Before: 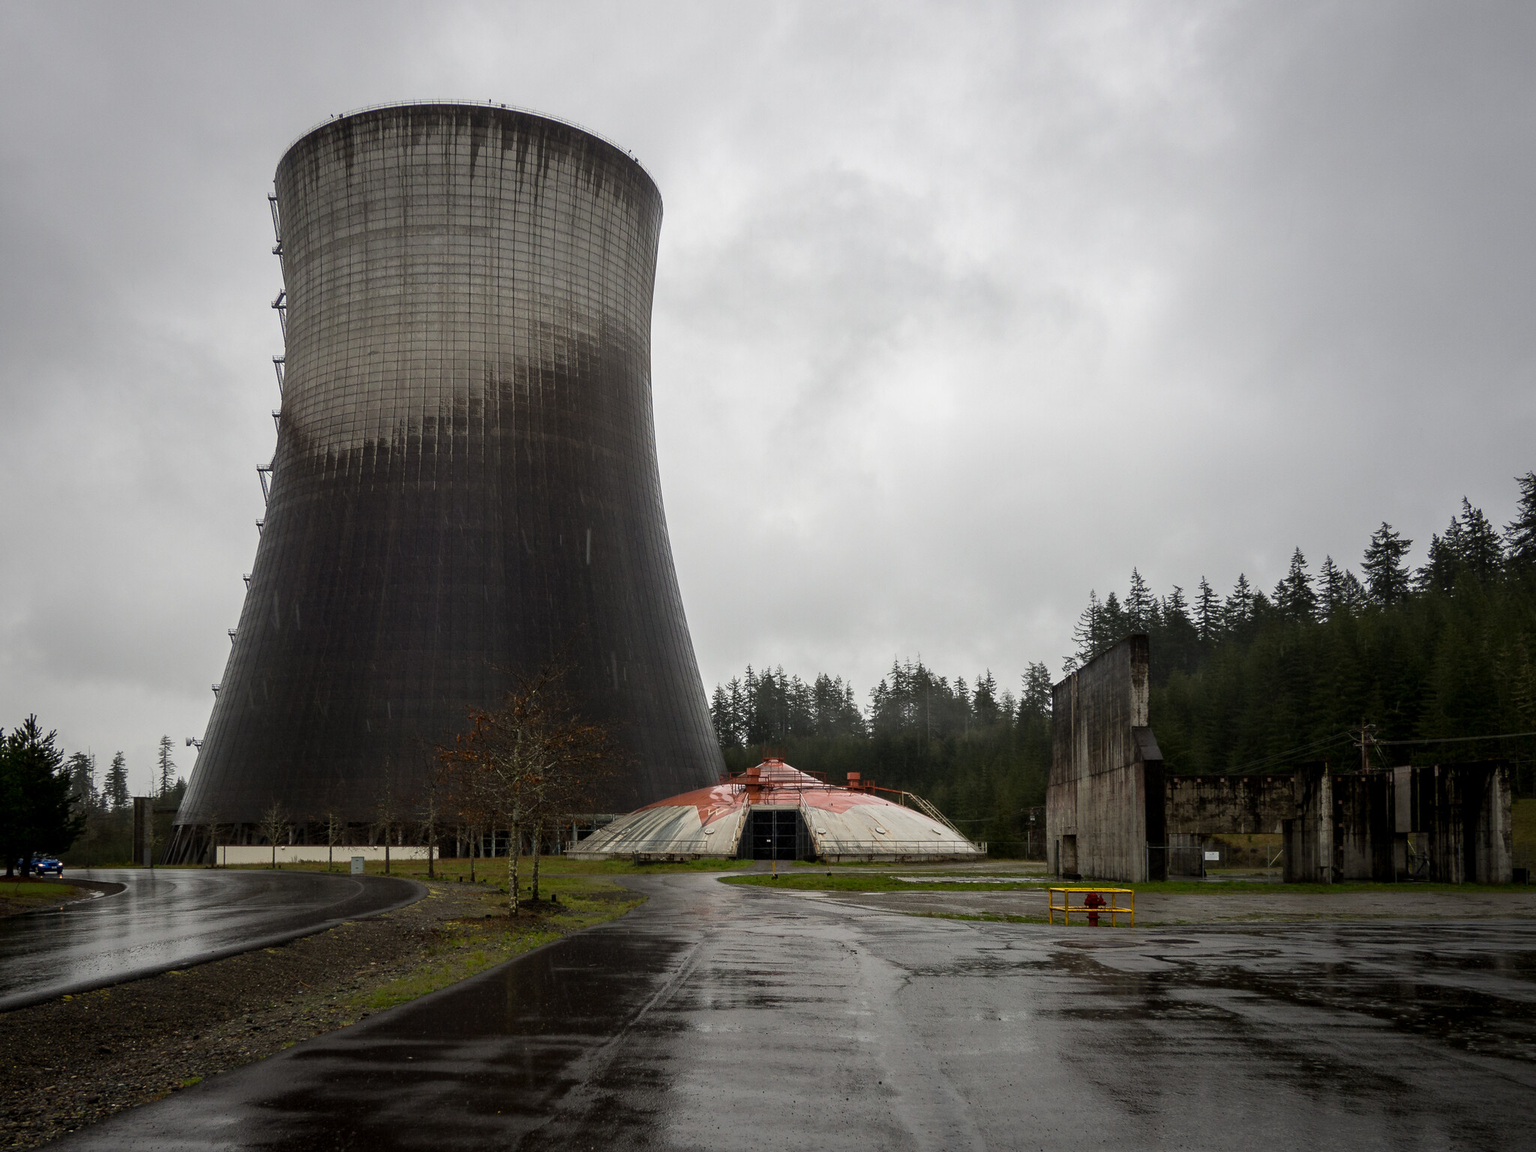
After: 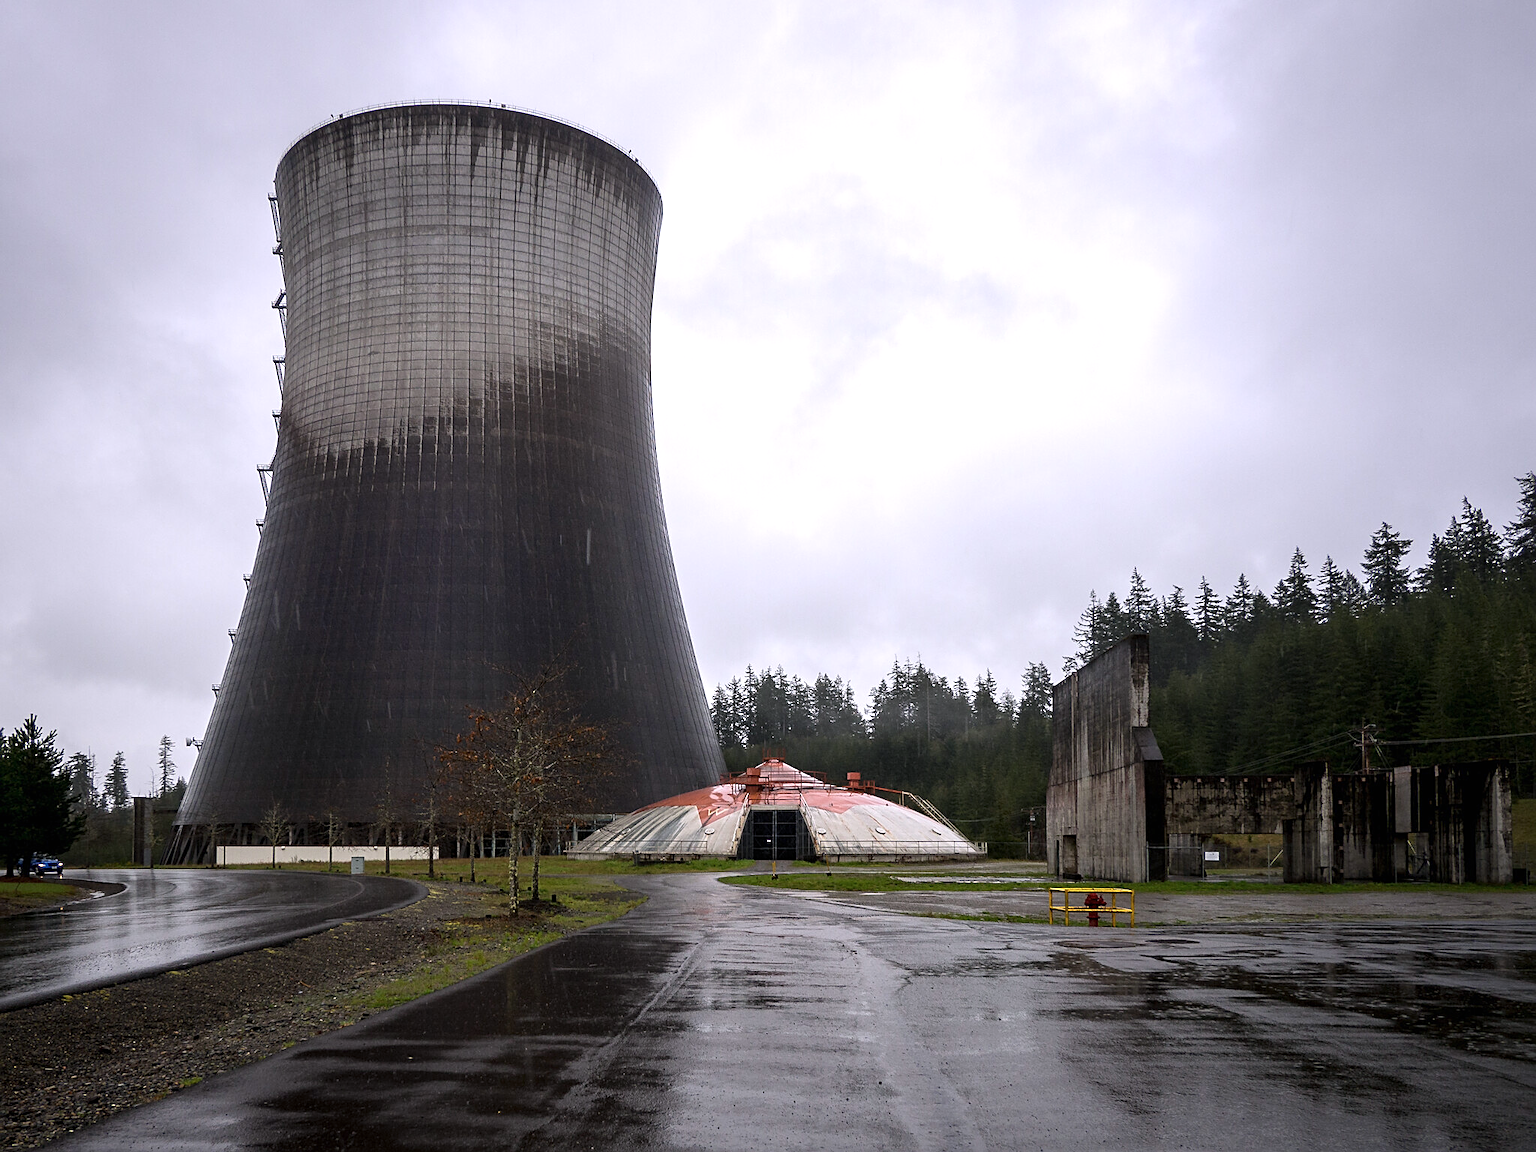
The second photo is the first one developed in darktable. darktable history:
color calibration: illuminant as shot in camera, x 0.37, y 0.382, temperature 4319.28 K
sharpen: on, module defaults
color correction: highlights a* 3.83, highlights b* 5.15
exposure: black level correction 0, exposure 0.499 EV, compensate highlight preservation false
